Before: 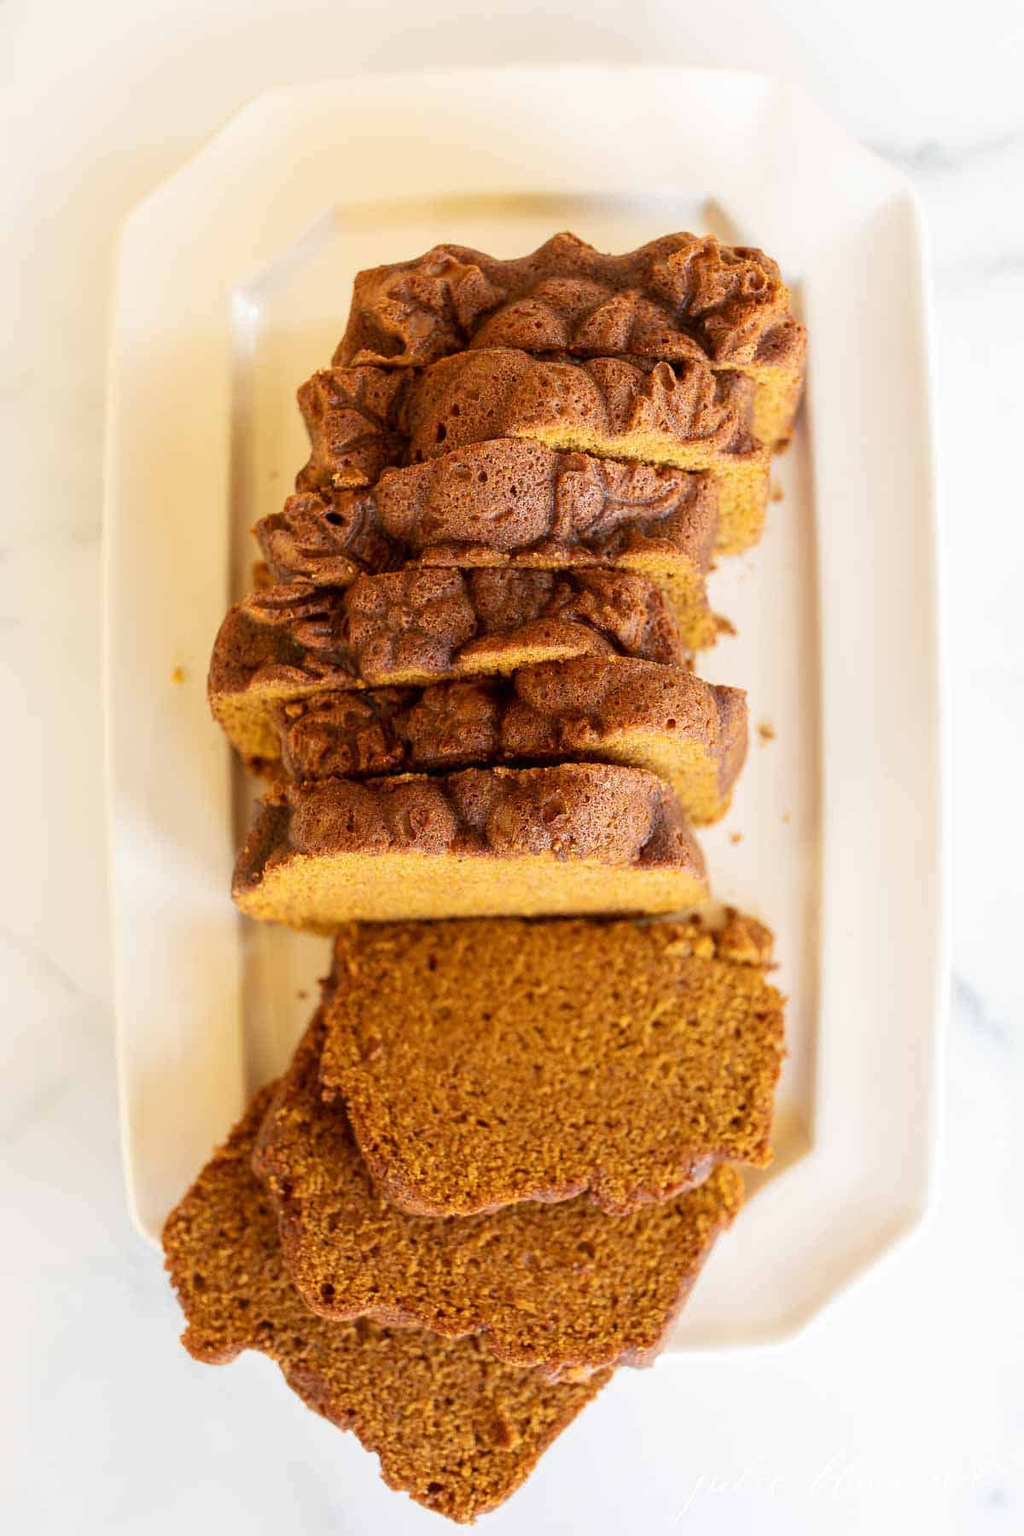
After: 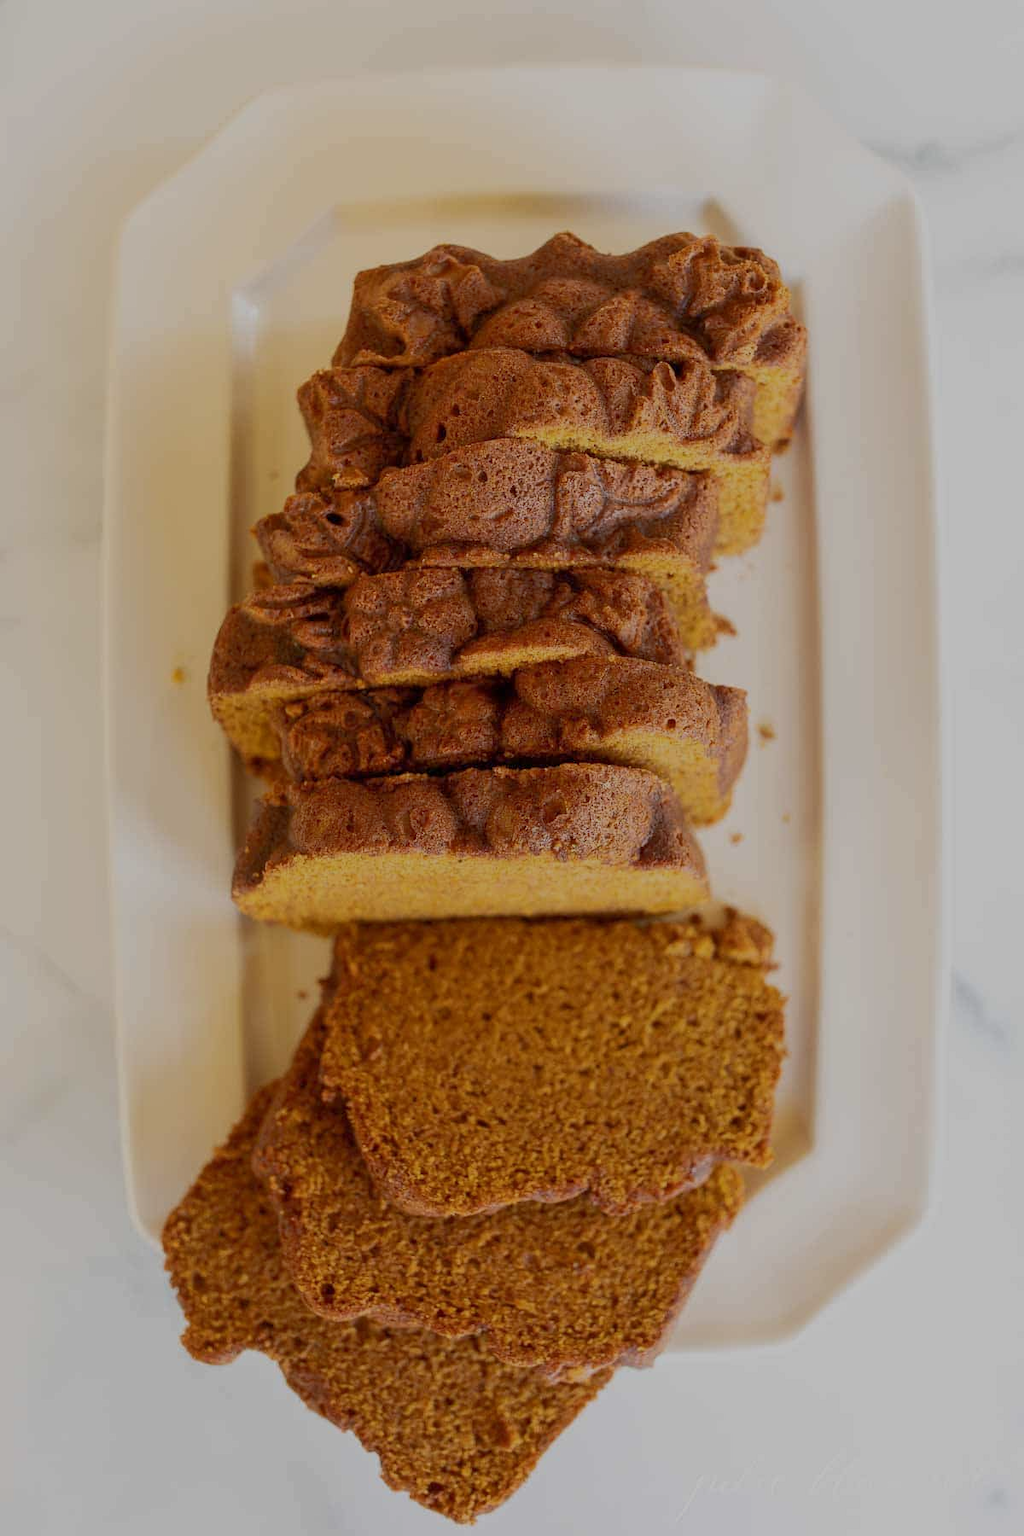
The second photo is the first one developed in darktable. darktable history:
tone equalizer: -8 EV -0.028 EV, -7 EV 0.045 EV, -6 EV -0.009 EV, -5 EV 0.004 EV, -4 EV -0.034 EV, -3 EV -0.23 EV, -2 EV -0.684 EV, -1 EV -0.99 EV, +0 EV -0.962 EV
